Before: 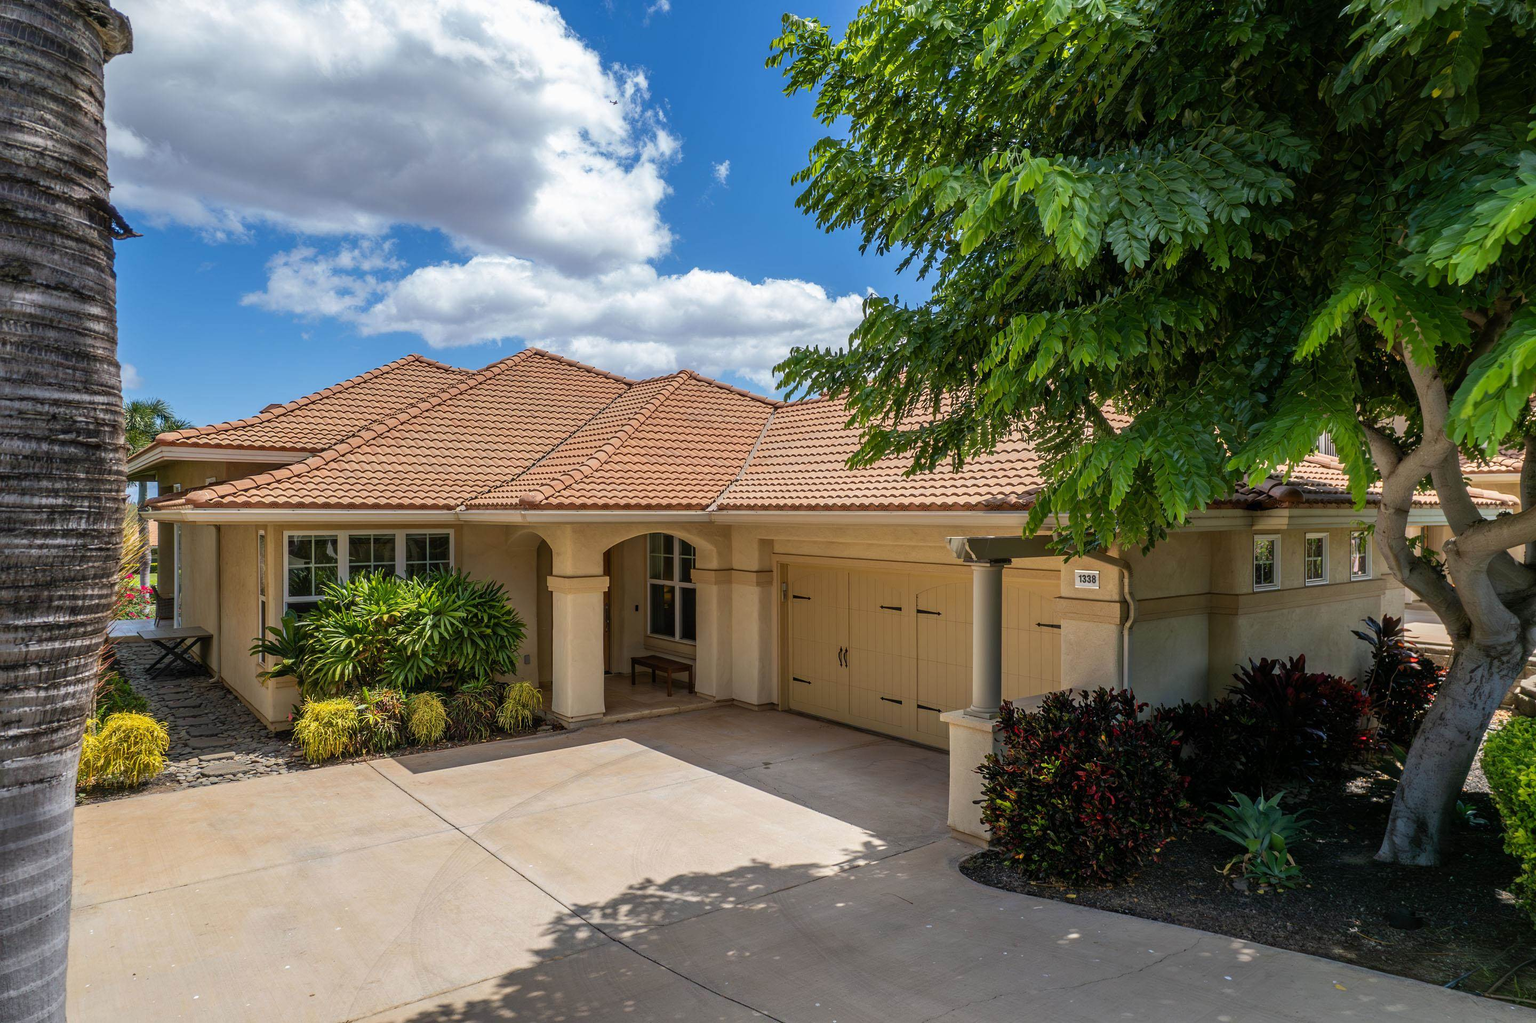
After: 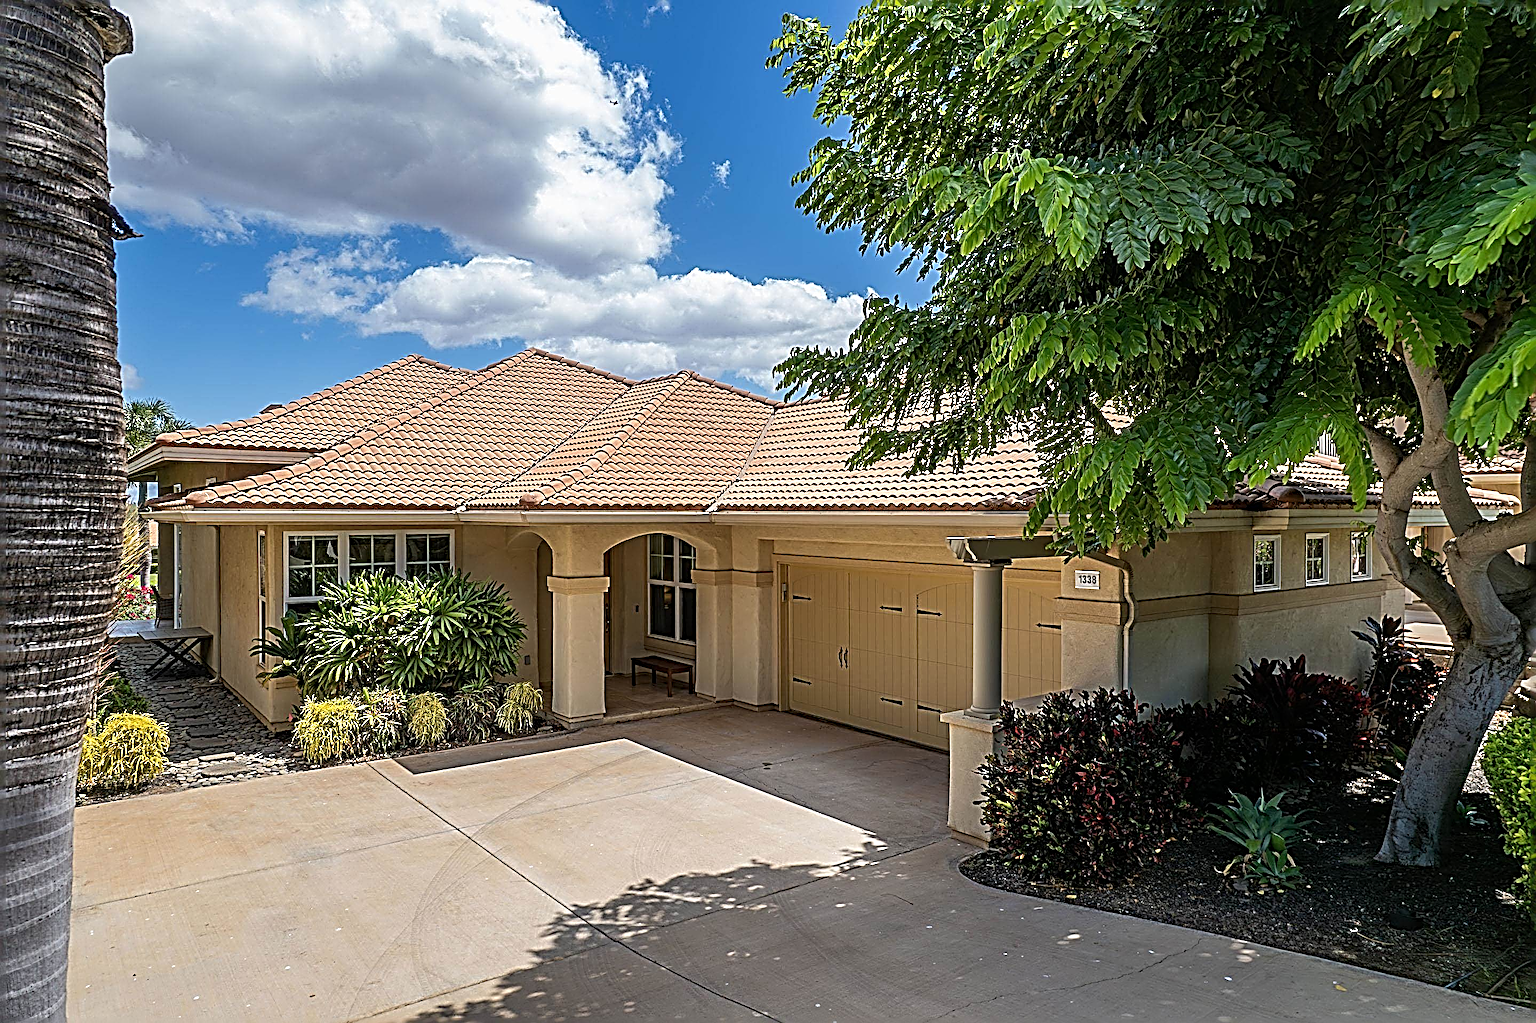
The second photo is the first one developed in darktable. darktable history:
sharpen: radius 4.047, amount 1.999
